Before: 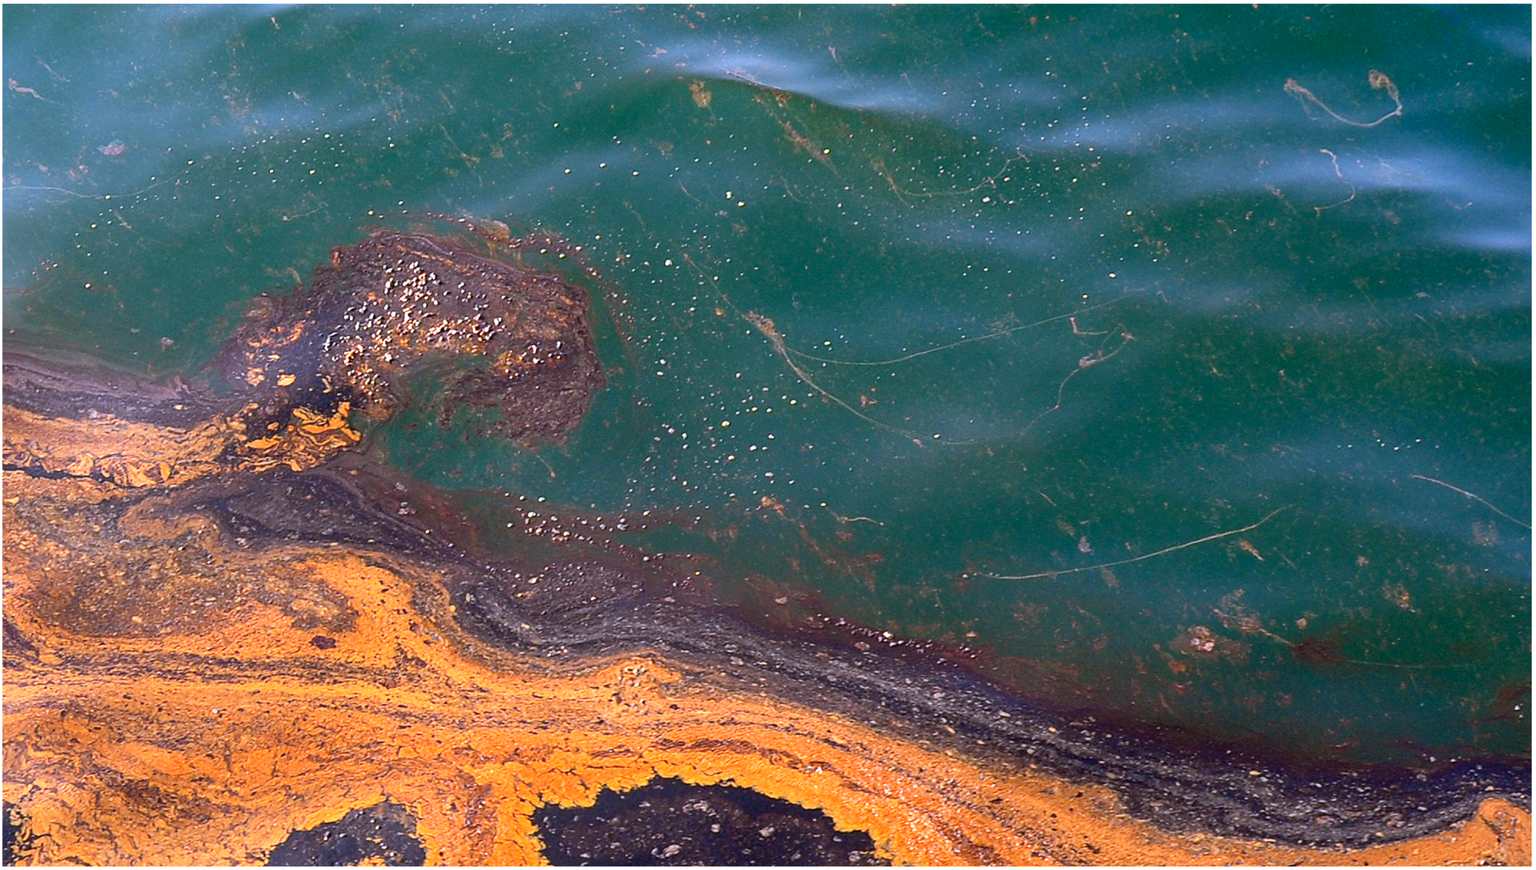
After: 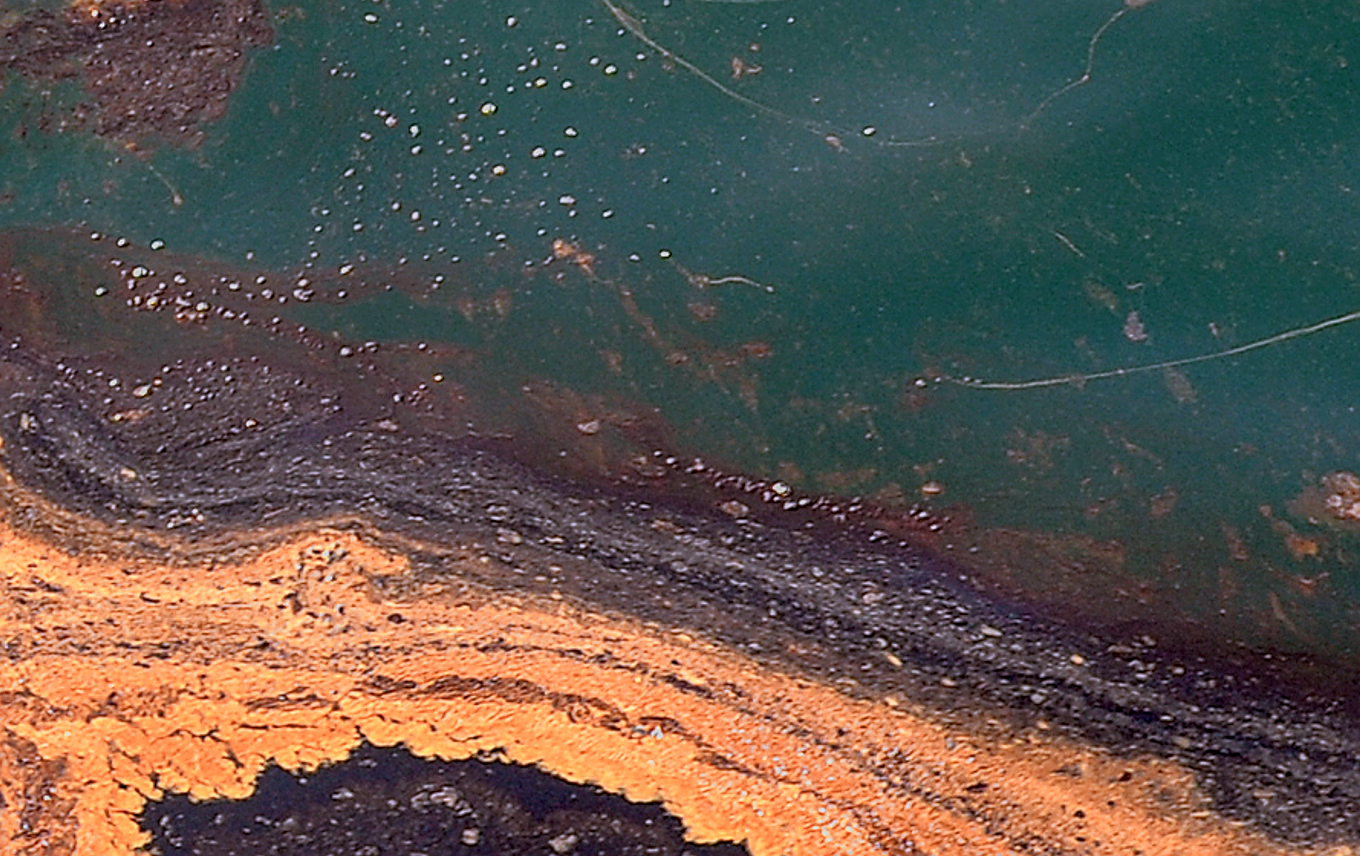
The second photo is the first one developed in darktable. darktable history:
color zones: curves: ch0 [(0.018, 0.548) (0.224, 0.64) (0.425, 0.447) (0.675, 0.575) (0.732, 0.579)]; ch1 [(0.066, 0.487) (0.25, 0.5) (0.404, 0.43) (0.75, 0.421) (0.956, 0.421)]; ch2 [(0.044, 0.561) (0.215, 0.465) (0.399, 0.544) (0.465, 0.548) (0.614, 0.447) (0.724, 0.43) (0.882, 0.623) (0.956, 0.632)]
crop: left 29.596%, top 41.779%, right 21.232%, bottom 3.5%
local contrast: on, module defaults
tone equalizer: -8 EV 0.26 EV, -7 EV 0.428 EV, -6 EV 0.431 EV, -5 EV 0.264 EV, -3 EV -0.259 EV, -2 EV -0.393 EV, -1 EV -0.41 EV, +0 EV -0.276 EV, edges refinement/feathering 500, mask exposure compensation -1.57 EV, preserve details no
sharpen: amount 0.736
exposure: exposure -0.486 EV, compensate highlight preservation false
color correction: highlights a* 0.027, highlights b* -0.422
